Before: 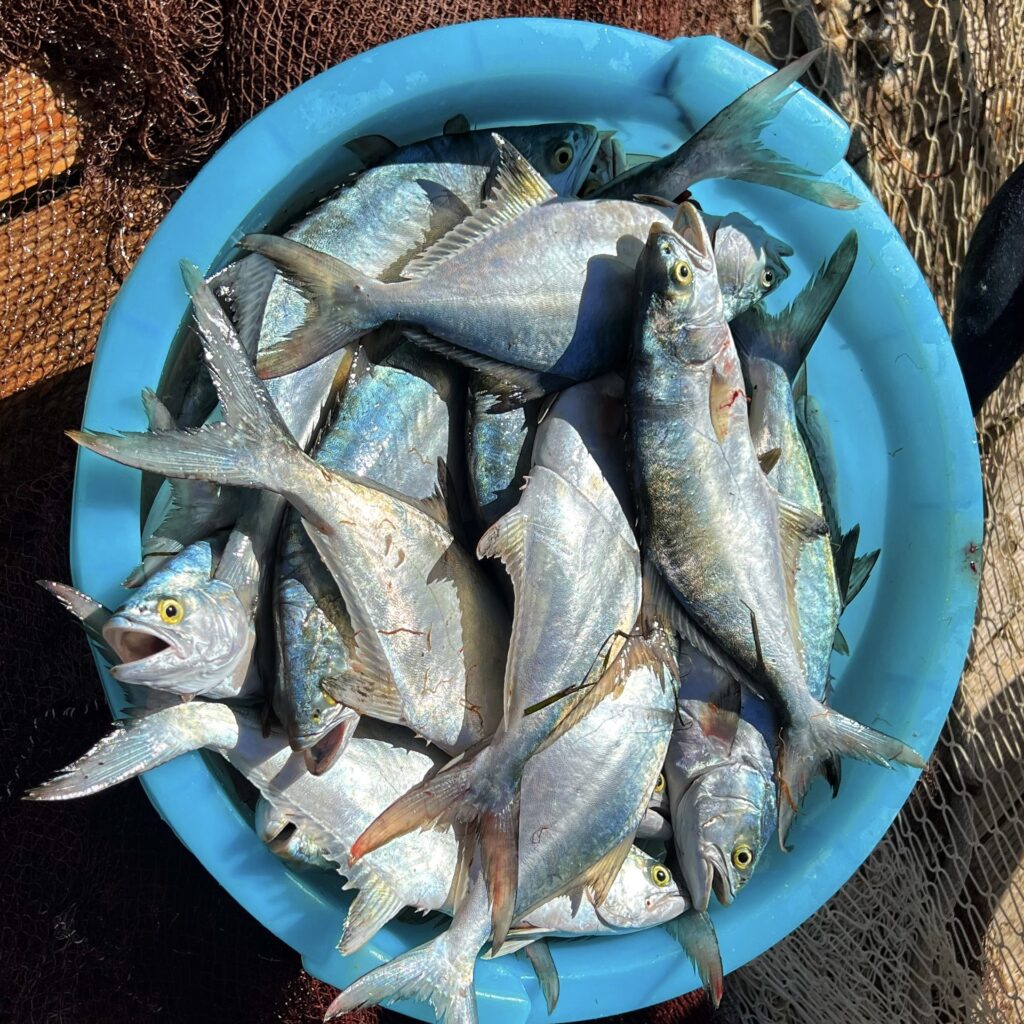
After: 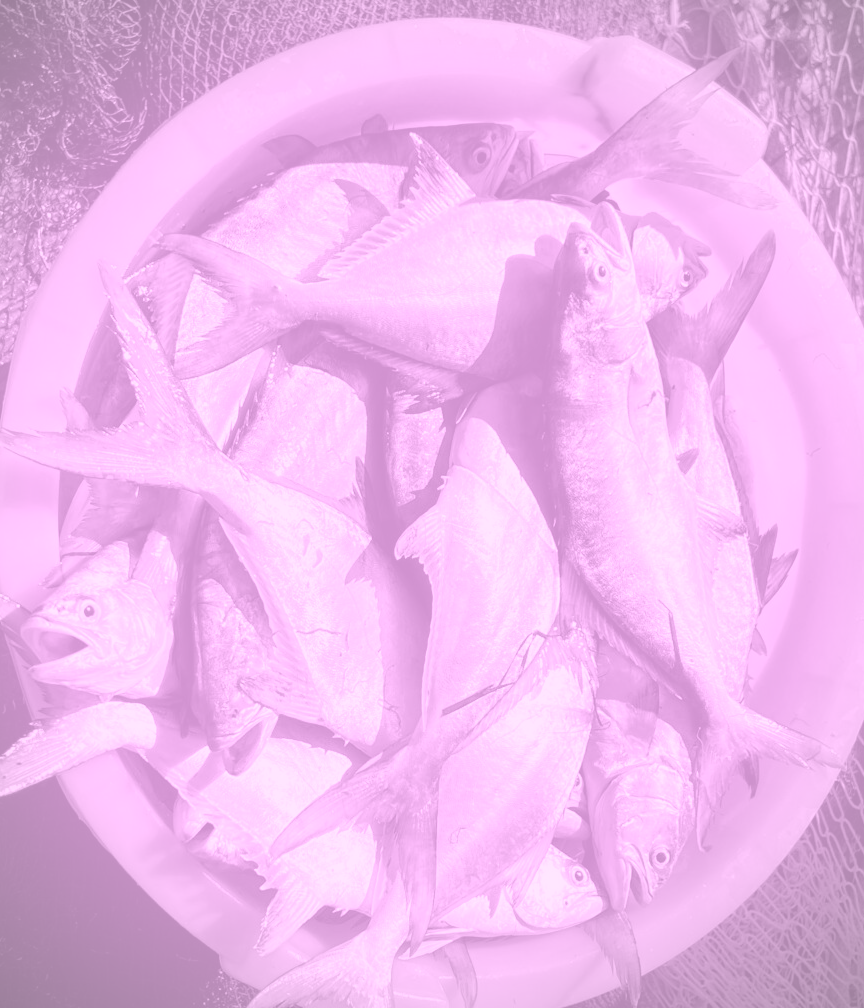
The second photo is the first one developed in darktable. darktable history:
color contrast: green-magenta contrast 0.8, blue-yellow contrast 1.1, unbound 0
vignetting: fall-off radius 60.92%
colorize: hue 331.2°, saturation 75%, source mix 30.28%, lightness 70.52%, version 1
crop: left 8.026%, right 7.374%
